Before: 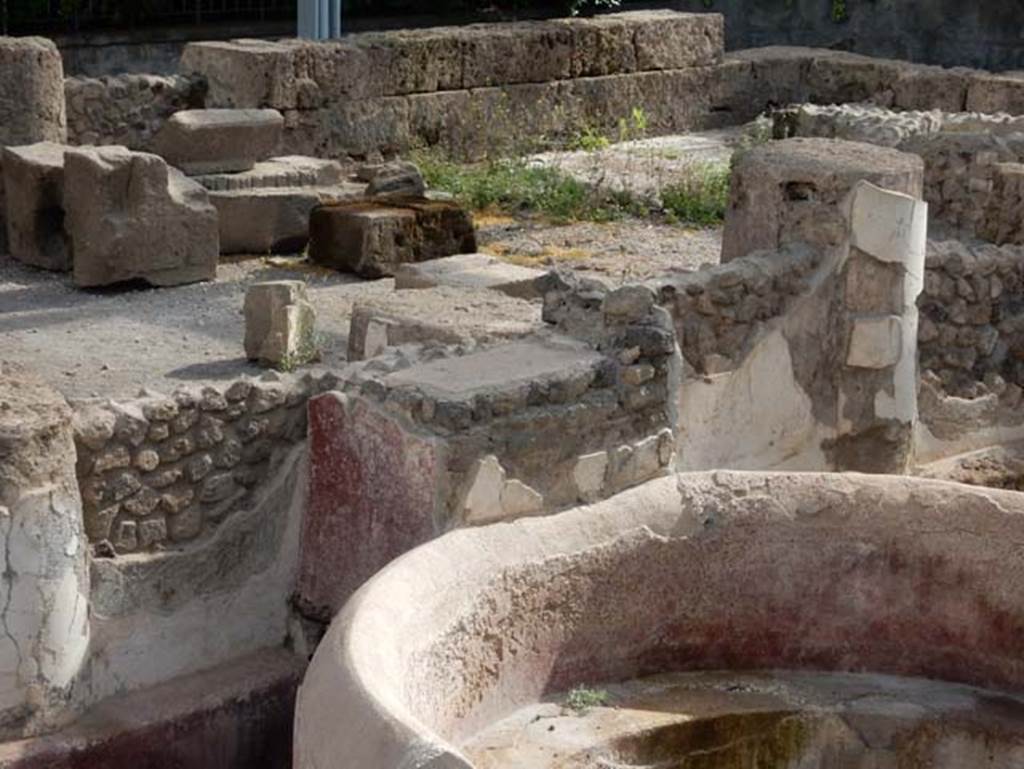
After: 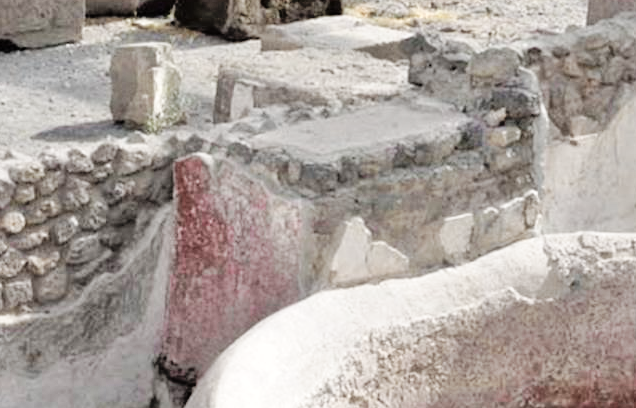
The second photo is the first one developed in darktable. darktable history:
tone equalizer: -7 EV 0.158 EV, -6 EV 0.593 EV, -5 EV 1.19 EV, -4 EV 1.36 EV, -3 EV 1.17 EV, -2 EV 0.6 EV, -1 EV 0.163 EV
base curve: curves: ch0 [(0, 0) (0.032, 0.025) (0.121, 0.166) (0.206, 0.329) (0.605, 0.79) (1, 1)], preserve colors none
crop: left 13.109%, top 30.954%, right 24.759%, bottom 15.943%
color zones: curves: ch0 [(0, 0.6) (0.129, 0.585) (0.193, 0.596) (0.429, 0.5) (0.571, 0.5) (0.714, 0.5) (0.857, 0.5) (1, 0.6)]; ch1 [(0, 0.453) (0.112, 0.245) (0.213, 0.252) (0.429, 0.233) (0.571, 0.231) (0.683, 0.242) (0.857, 0.296) (1, 0.453)]
